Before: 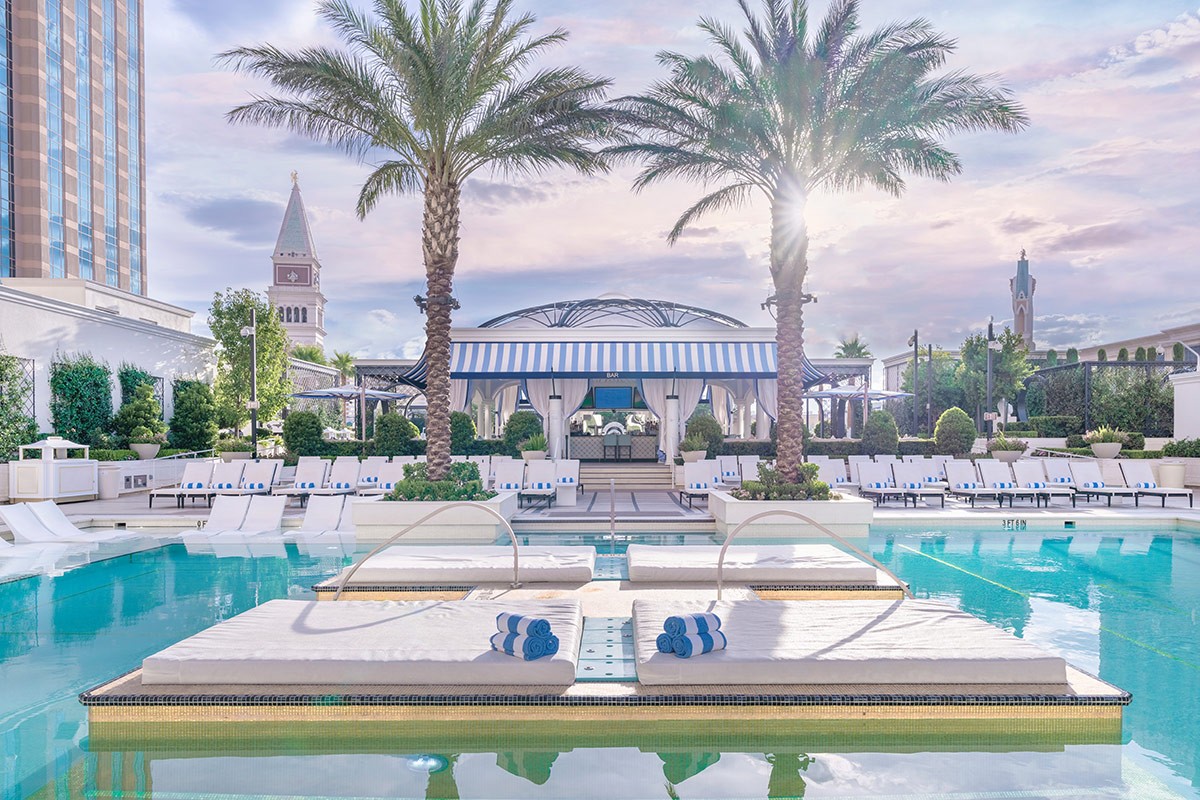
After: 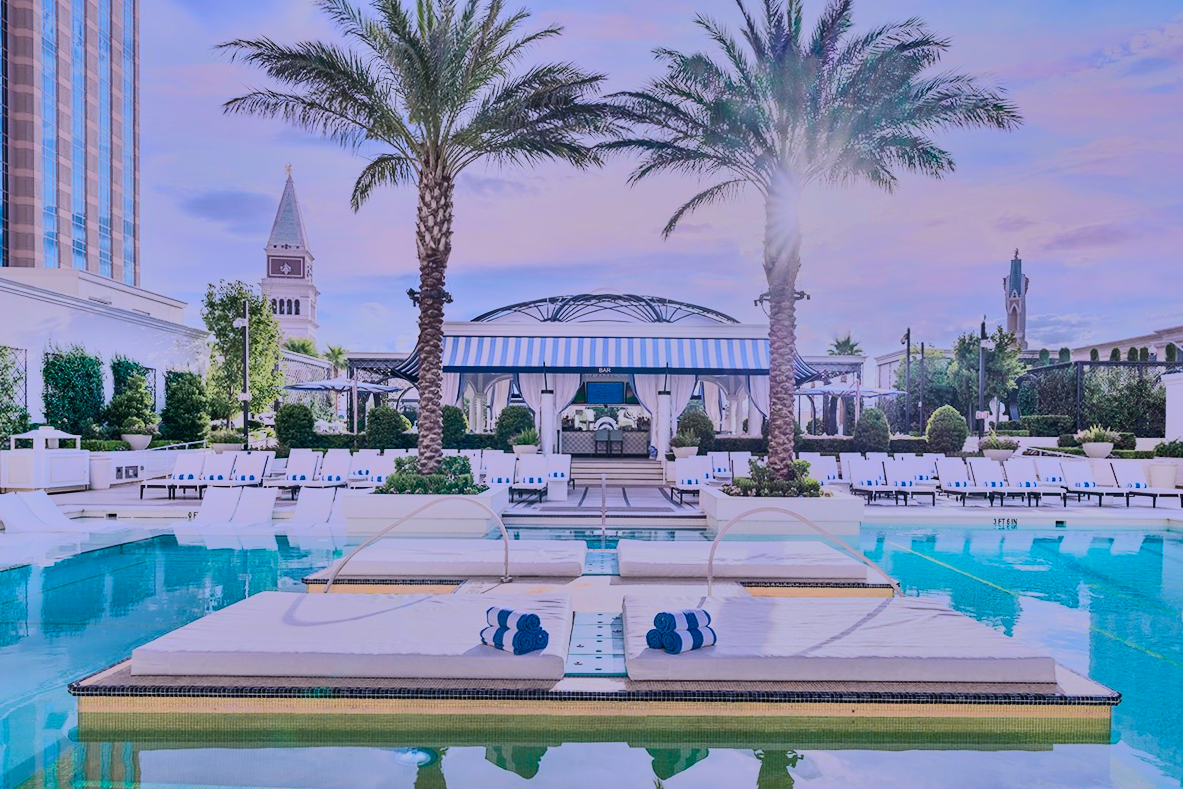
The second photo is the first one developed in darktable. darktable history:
tone curve: curves: ch0 [(0, 0.026) (0.155, 0.133) (0.272, 0.34) (0.434, 0.625) (0.676, 0.871) (0.994, 0.955)], color space Lab, independent channels, preserve colors none
shadows and highlights: shadows 81.67, white point adjustment -9.2, highlights -61.39, soften with gaussian
crop and rotate: angle -0.532°
color calibration: gray › normalize channels true, illuminant custom, x 0.363, y 0.384, temperature 4519.99 K, gamut compression 0.014
